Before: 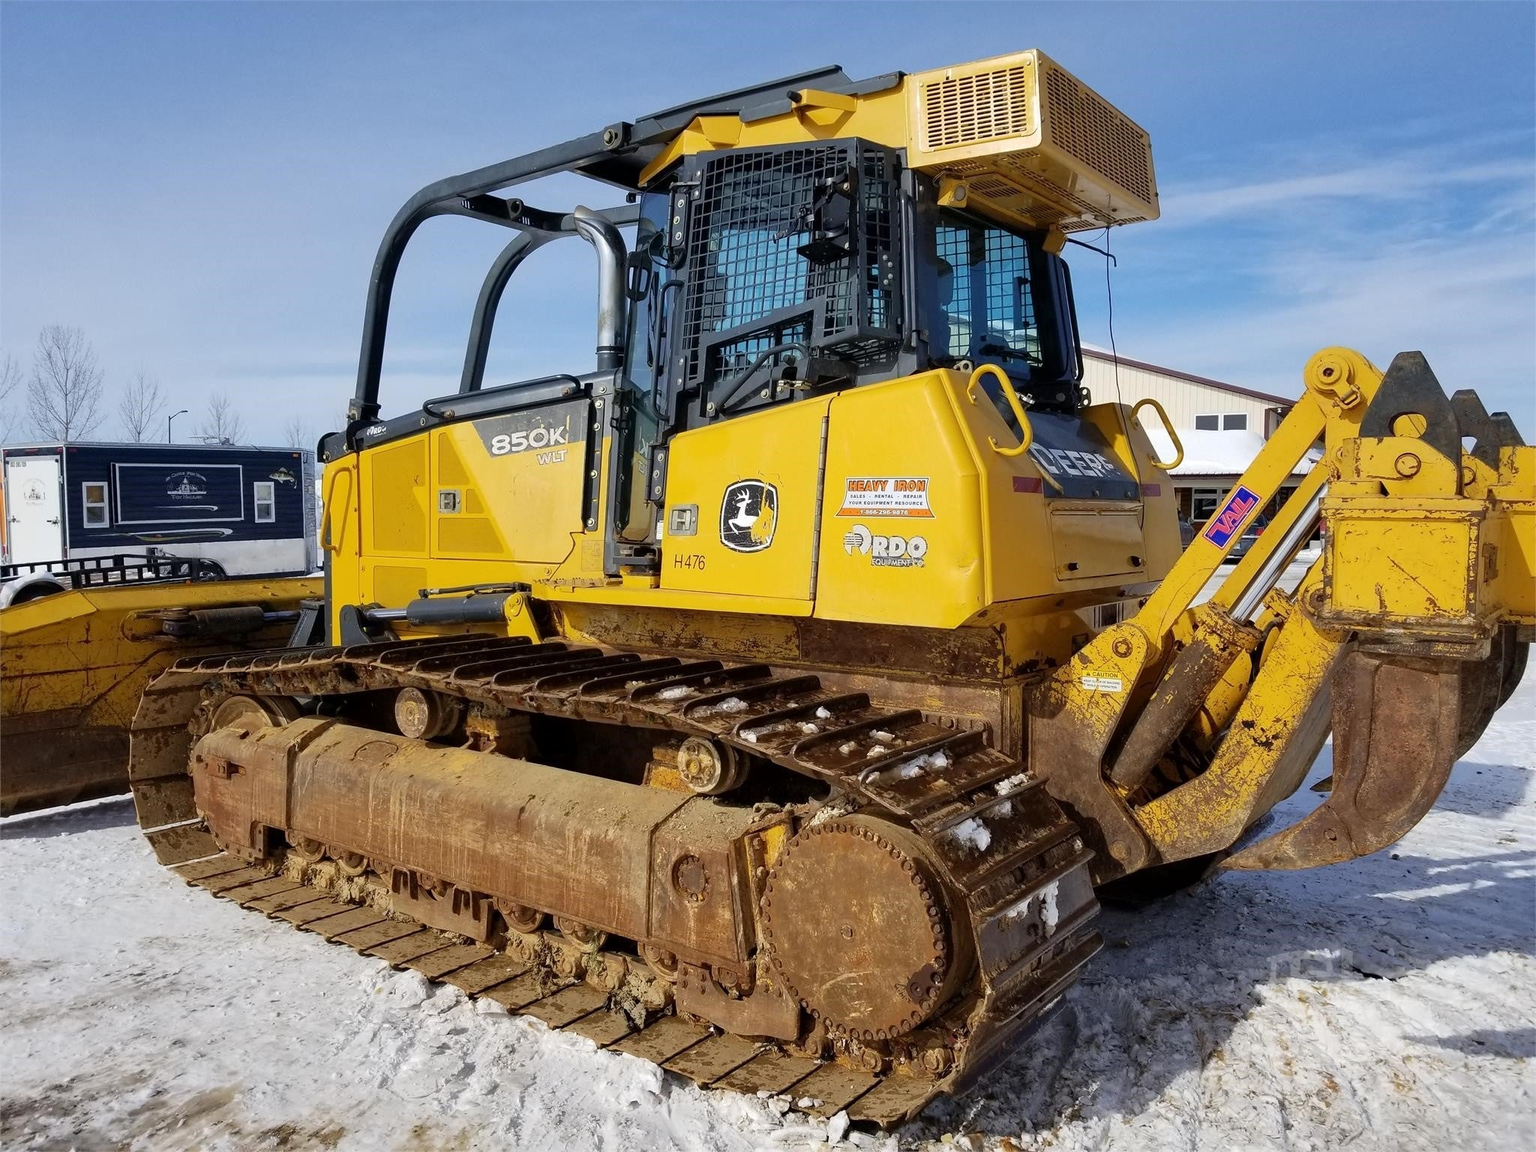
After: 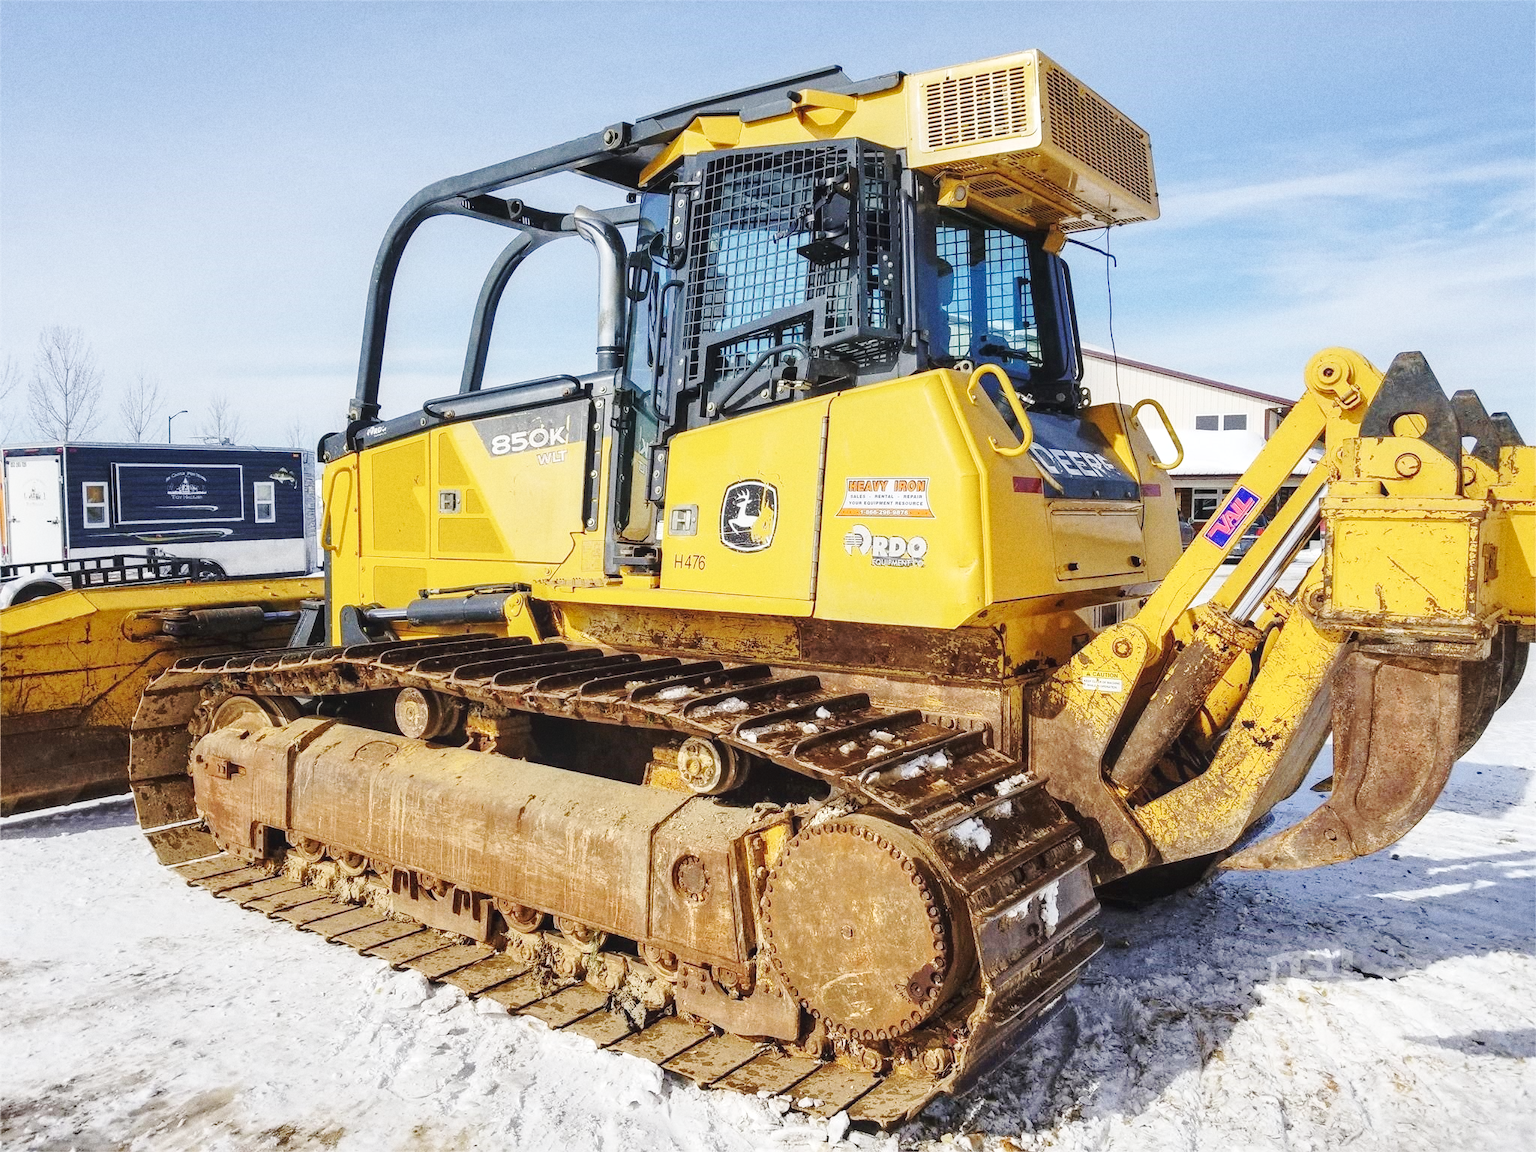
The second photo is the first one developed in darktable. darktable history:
grain: on, module defaults
local contrast: on, module defaults
base curve: curves: ch0 [(0, 0.007) (0.028, 0.063) (0.121, 0.311) (0.46, 0.743) (0.859, 0.957) (1, 1)], preserve colors none
